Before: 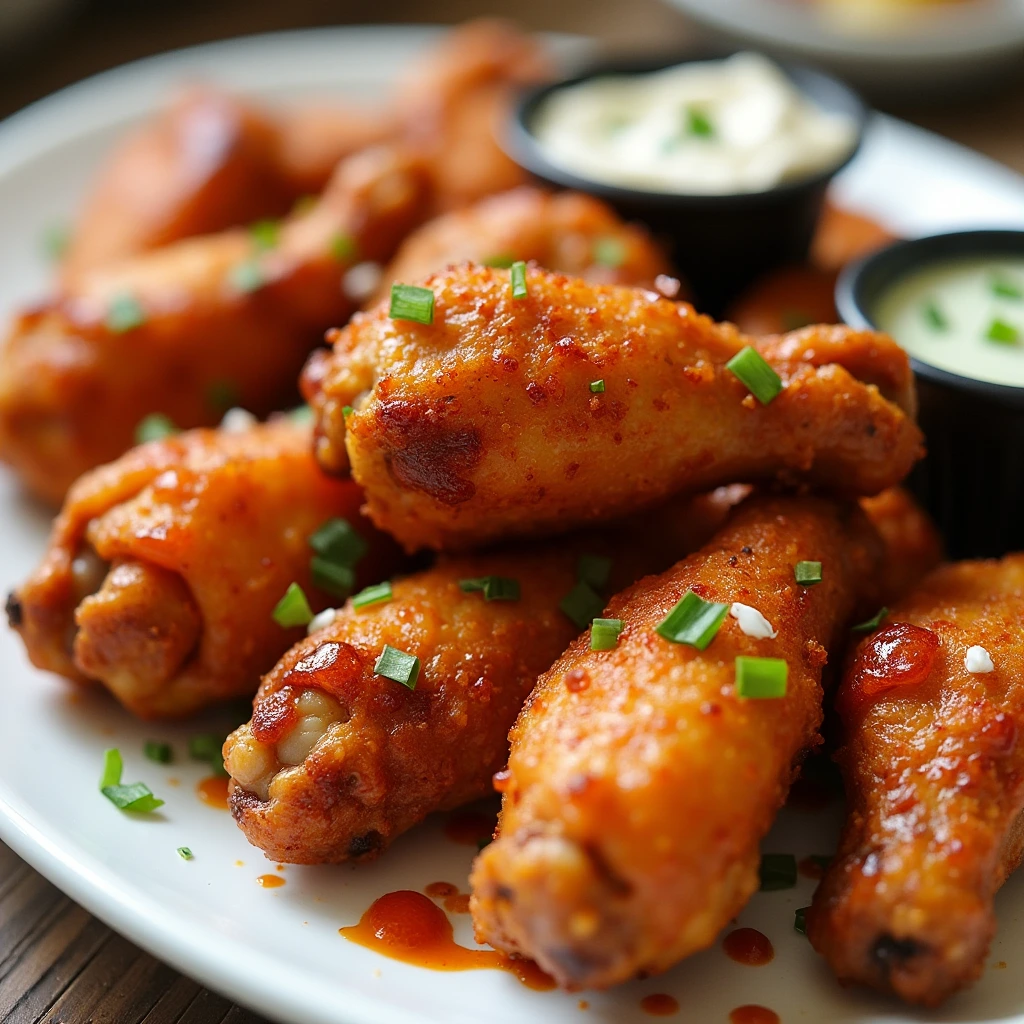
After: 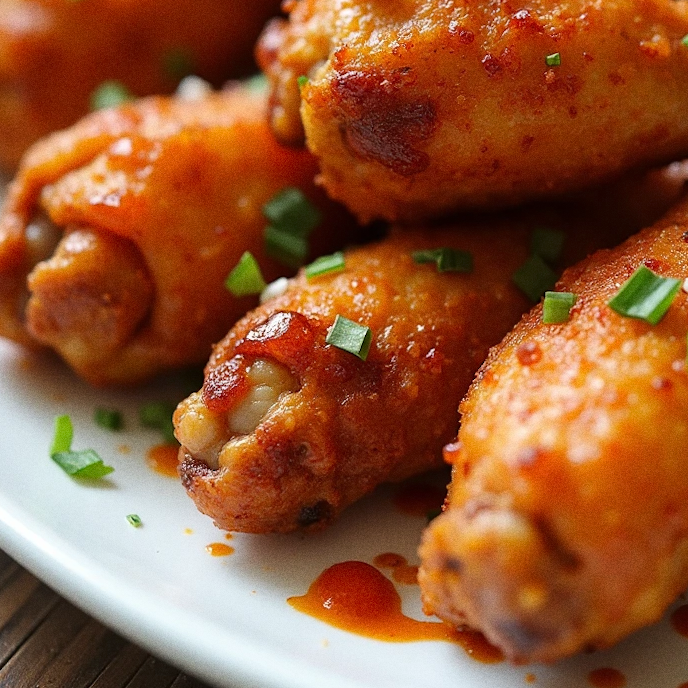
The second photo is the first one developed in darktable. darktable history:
crop and rotate: angle -0.82°, left 3.85%, top 31.828%, right 27.992%
grain: on, module defaults
